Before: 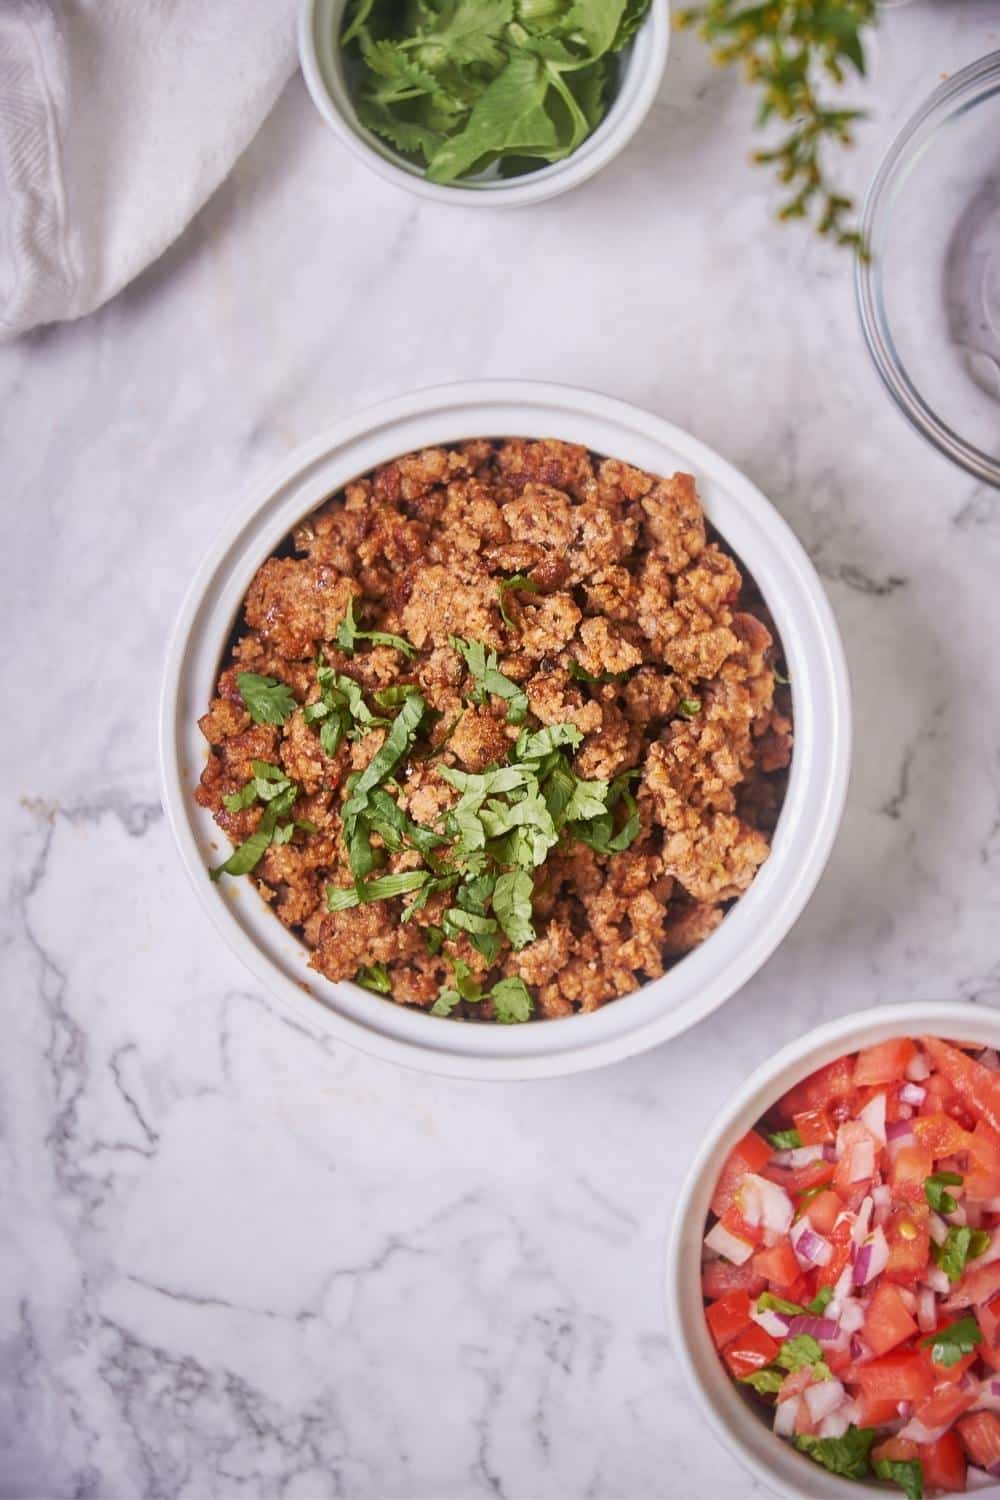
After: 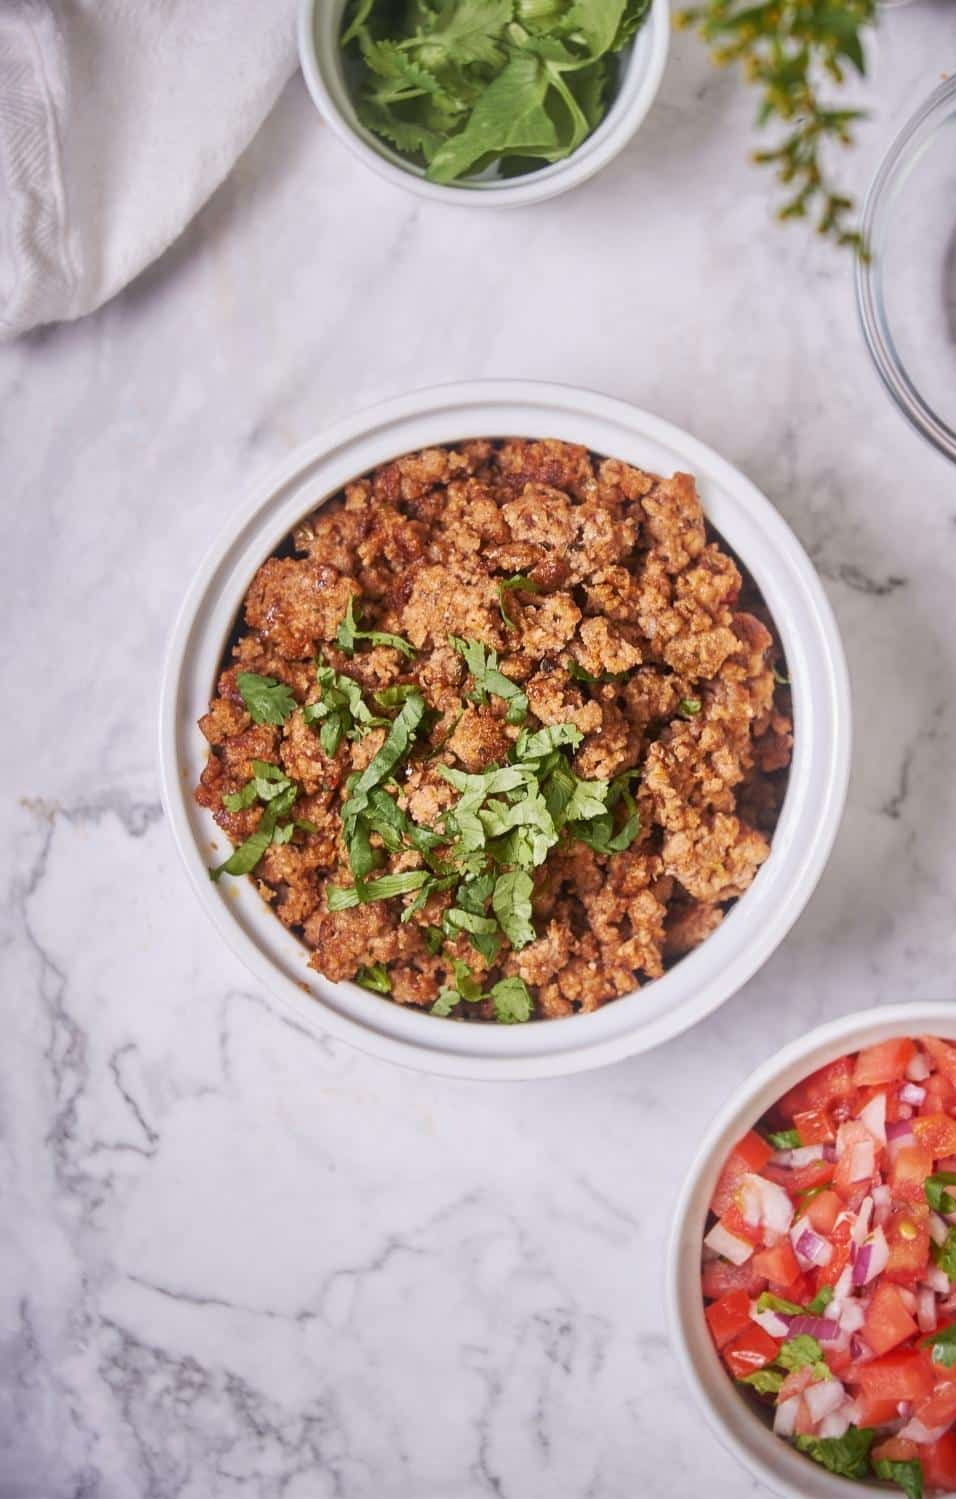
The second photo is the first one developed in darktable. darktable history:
tone equalizer: on, module defaults
crop: right 4.321%, bottom 0.046%
